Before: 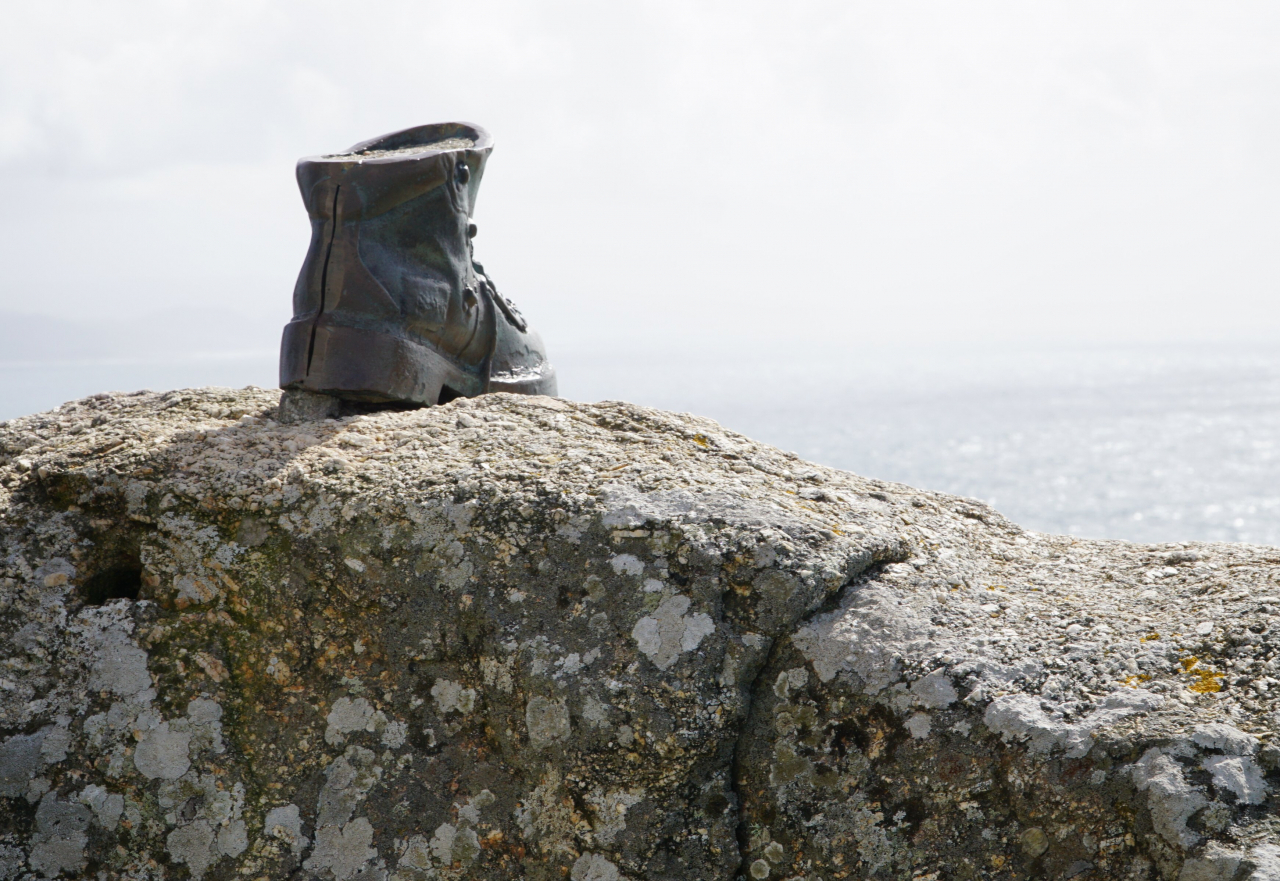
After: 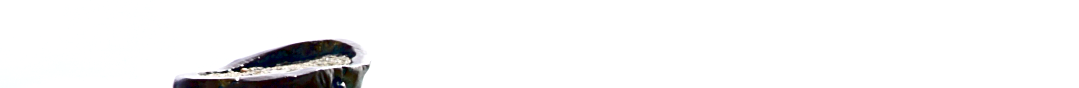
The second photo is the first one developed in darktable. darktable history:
crop and rotate: left 9.644%, top 9.491%, right 6.021%, bottom 80.509%
white balance: emerald 1
exposure: black level correction 0.031, exposure 0.304 EV, compensate highlight preservation false
contrast brightness saturation: contrast 0.19, brightness -0.11, saturation 0.21
sharpen: on, module defaults
